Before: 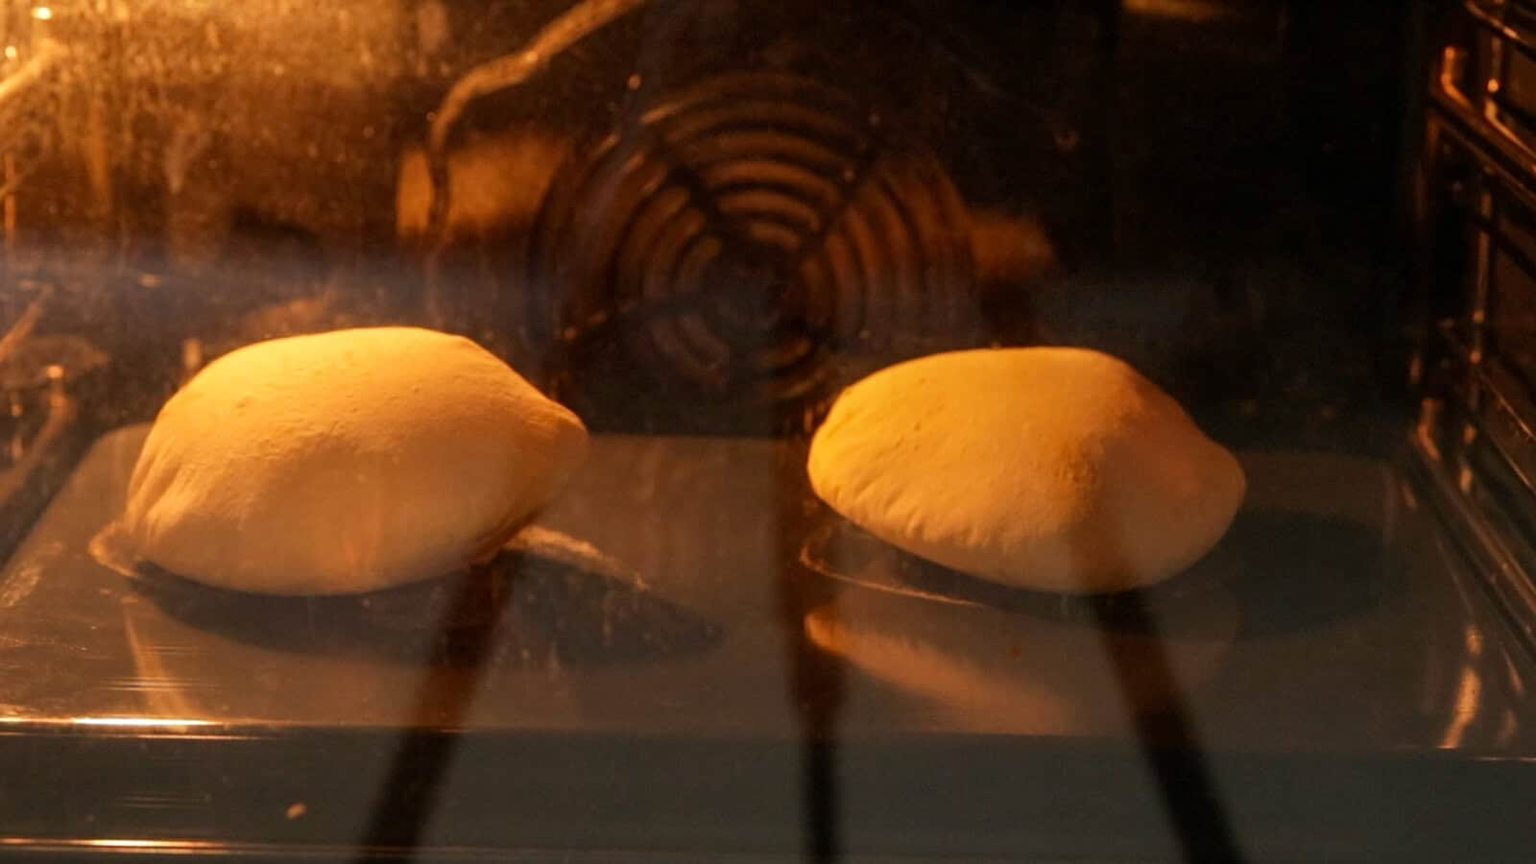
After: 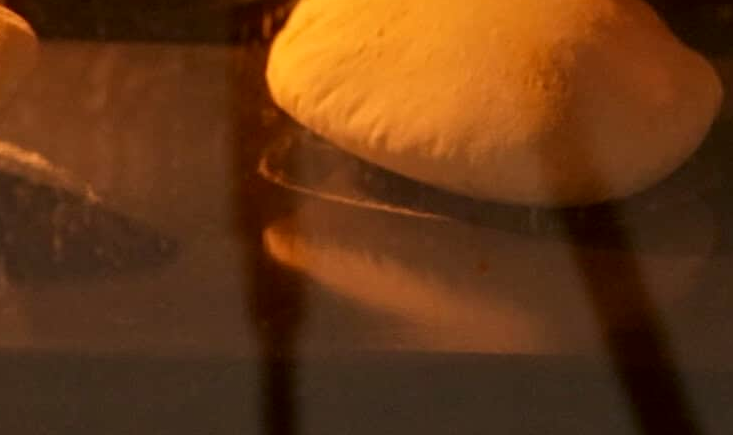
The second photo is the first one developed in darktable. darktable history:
crop: left 35.976%, top 45.819%, right 18.162%, bottom 5.807%
color correction: highlights a* 6.27, highlights b* 8.19, shadows a* 5.94, shadows b* 7.23, saturation 0.9
white balance: emerald 1
tone equalizer: on, module defaults
